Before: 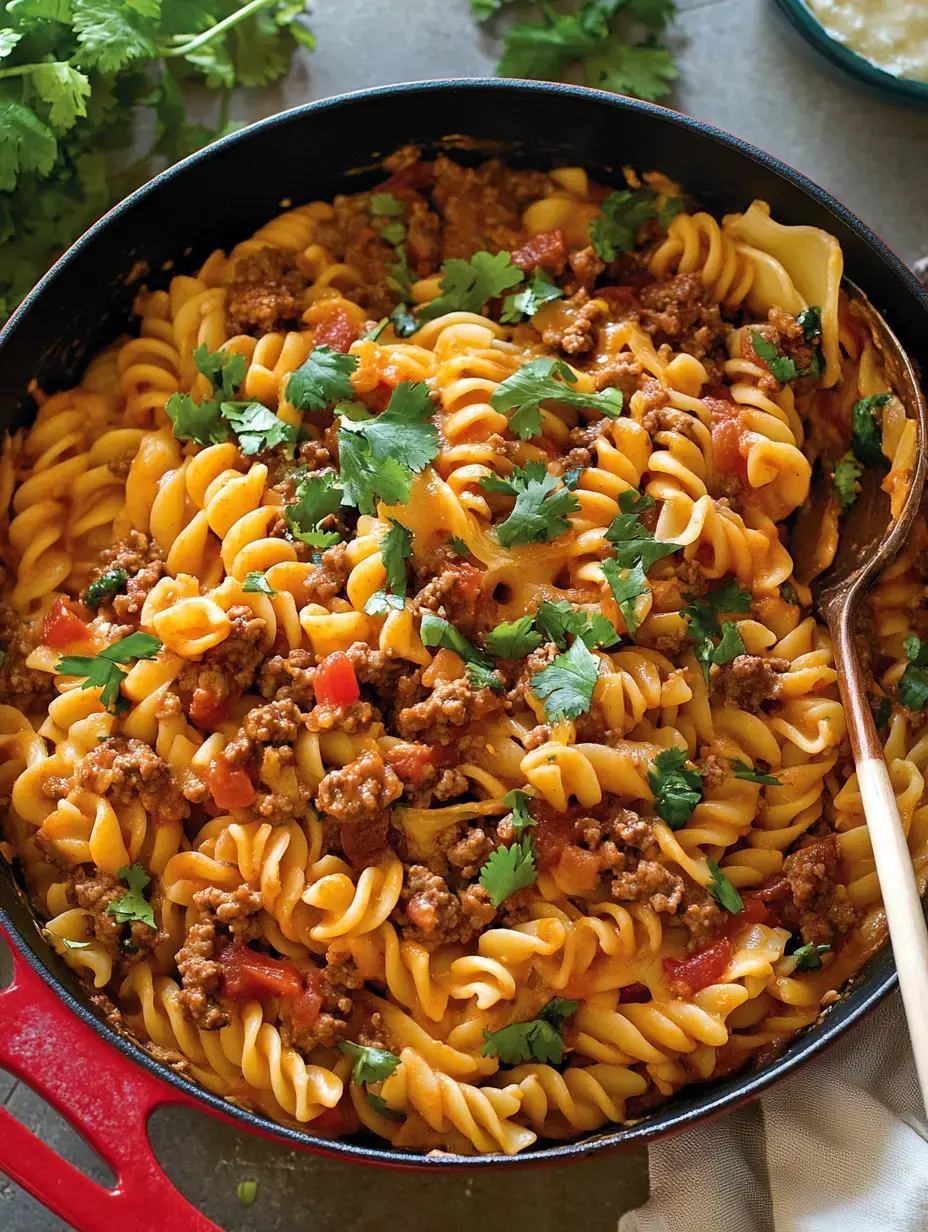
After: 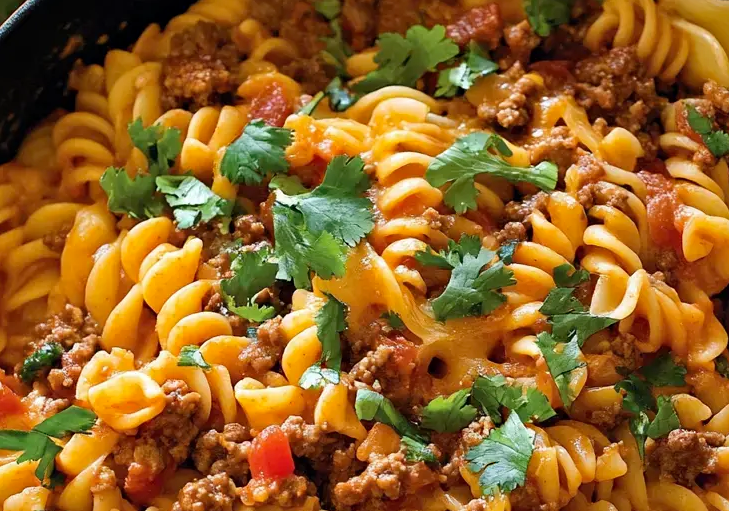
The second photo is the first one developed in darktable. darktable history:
white balance: red 1, blue 1
crop: left 7.036%, top 18.398%, right 14.379%, bottom 40.043%
haze removal: compatibility mode true, adaptive false
